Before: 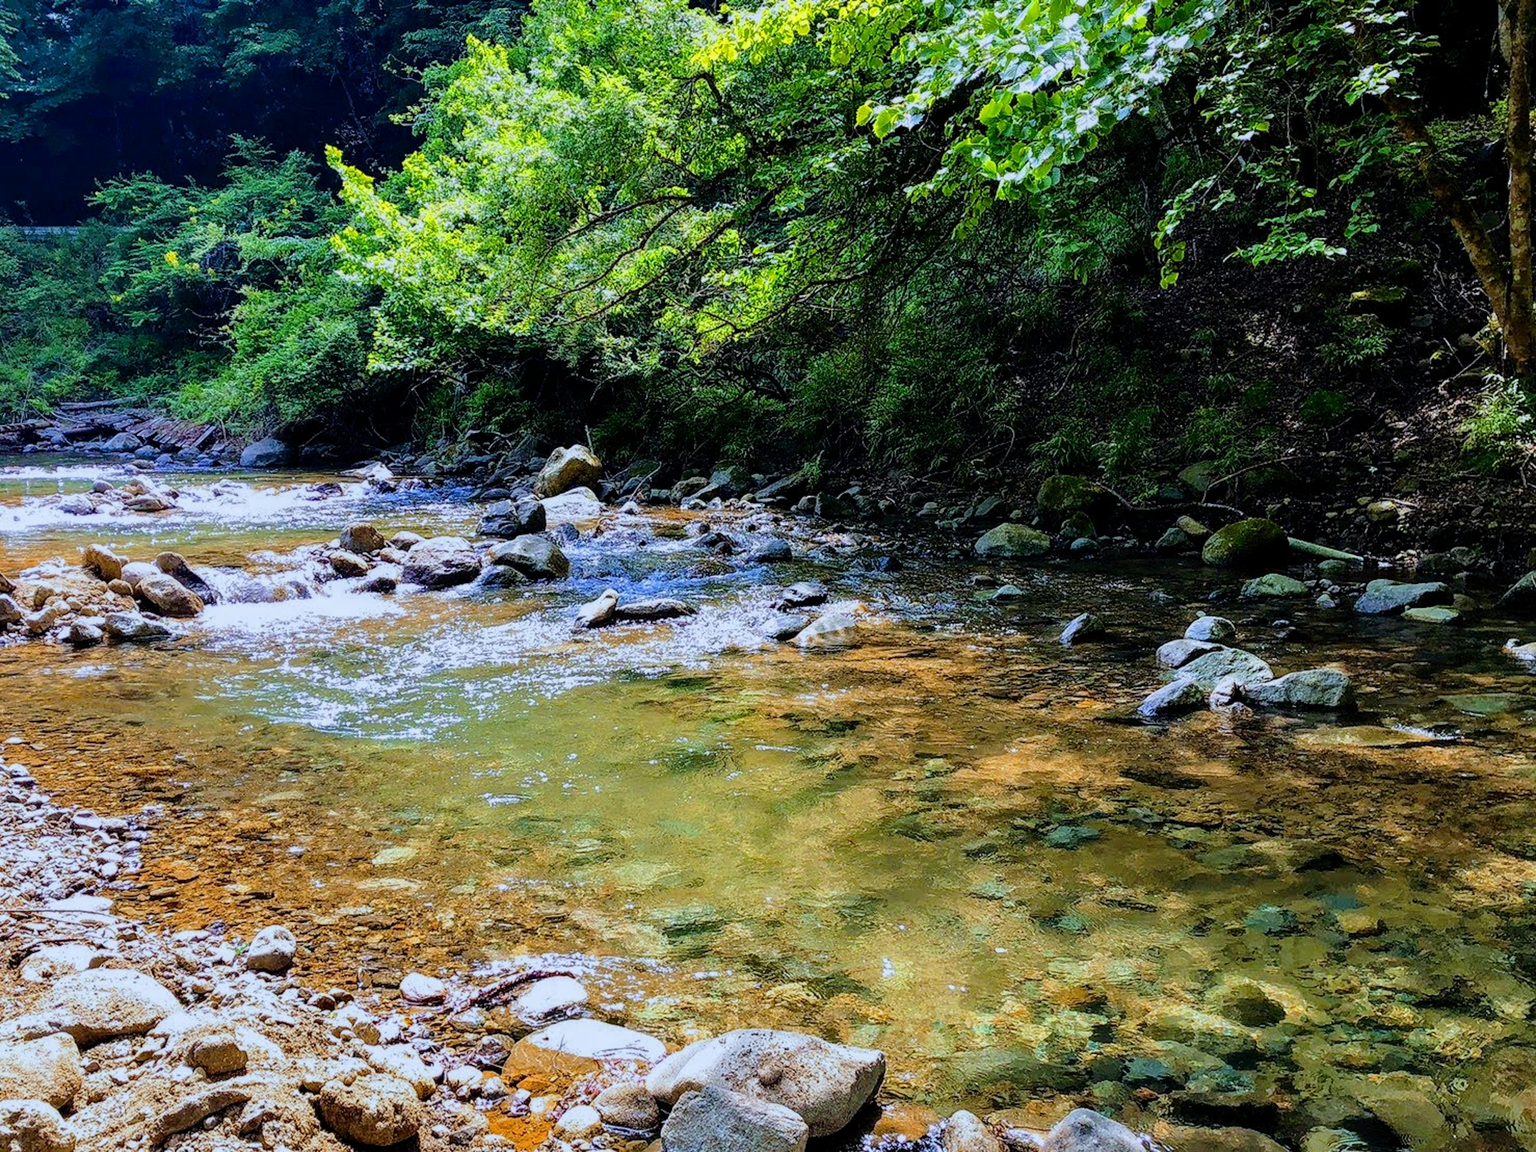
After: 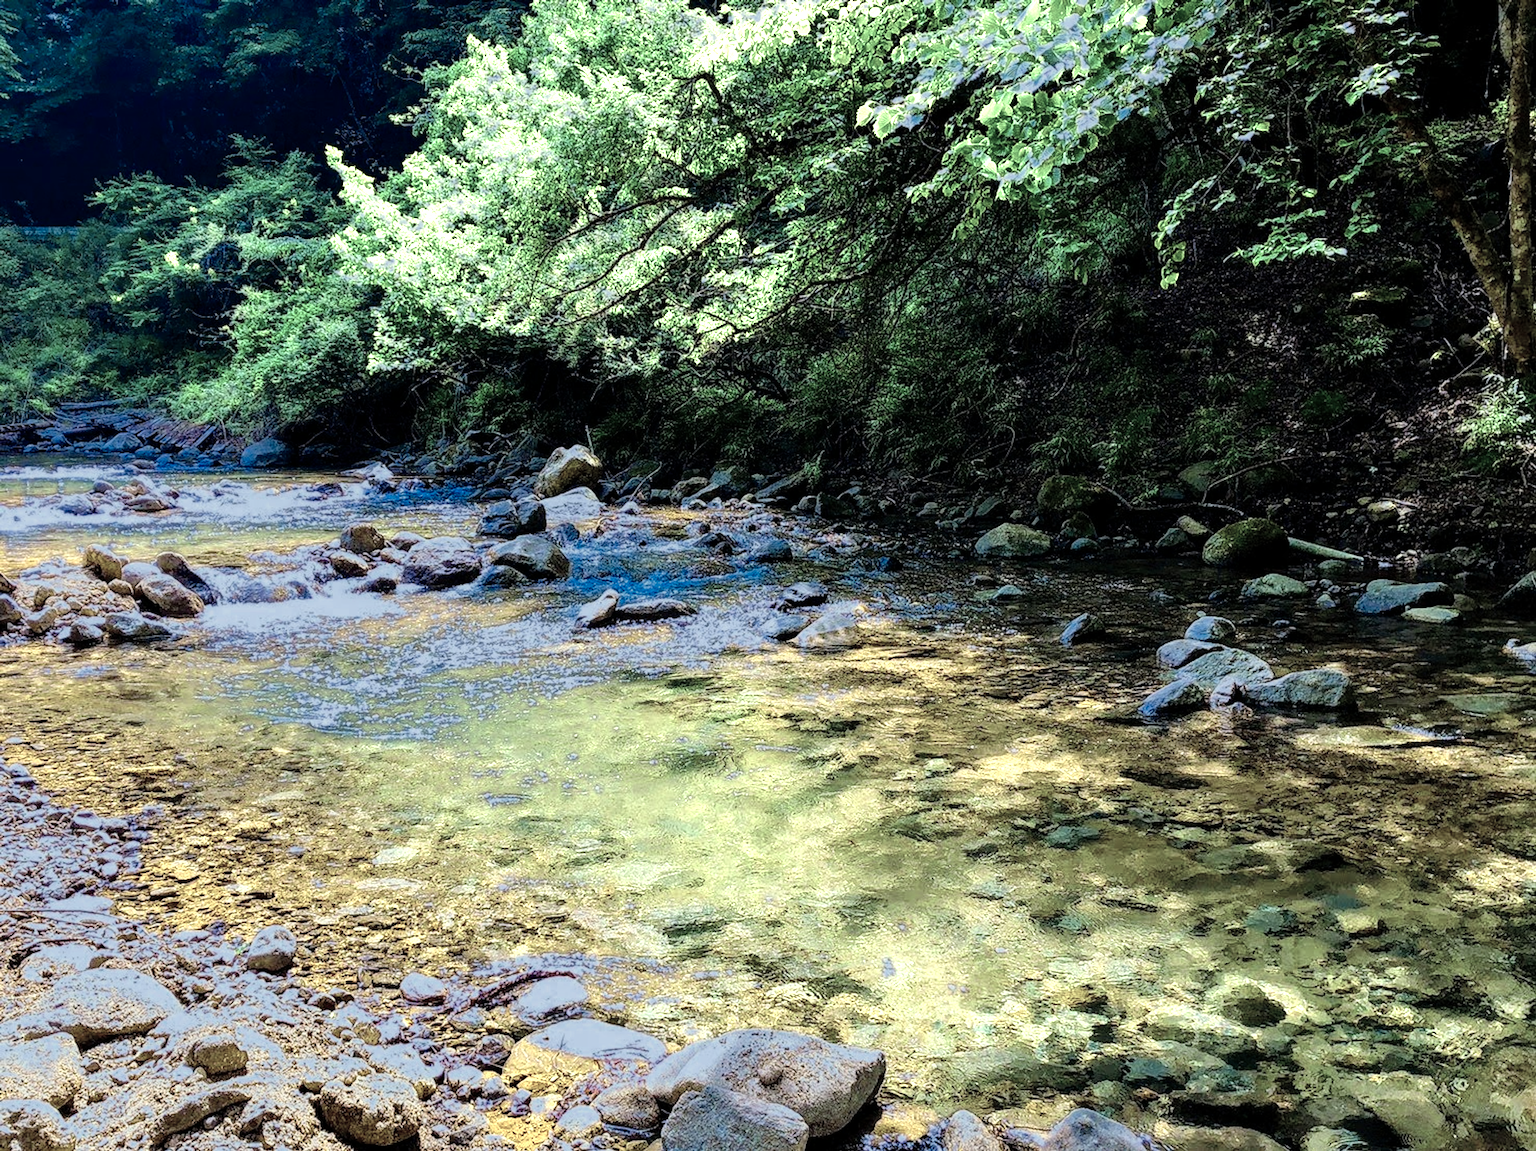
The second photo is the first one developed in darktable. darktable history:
color zones: curves: ch0 [(0.25, 0.667) (0.758, 0.368)]; ch1 [(0.215, 0.245) (0.761, 0.373)]; ch2 [(0.247, 0.554) (0.761, 0.436)]
color balance rgb: perceptual saturation grading › global saturation 25.535%, global vibrance 20%
